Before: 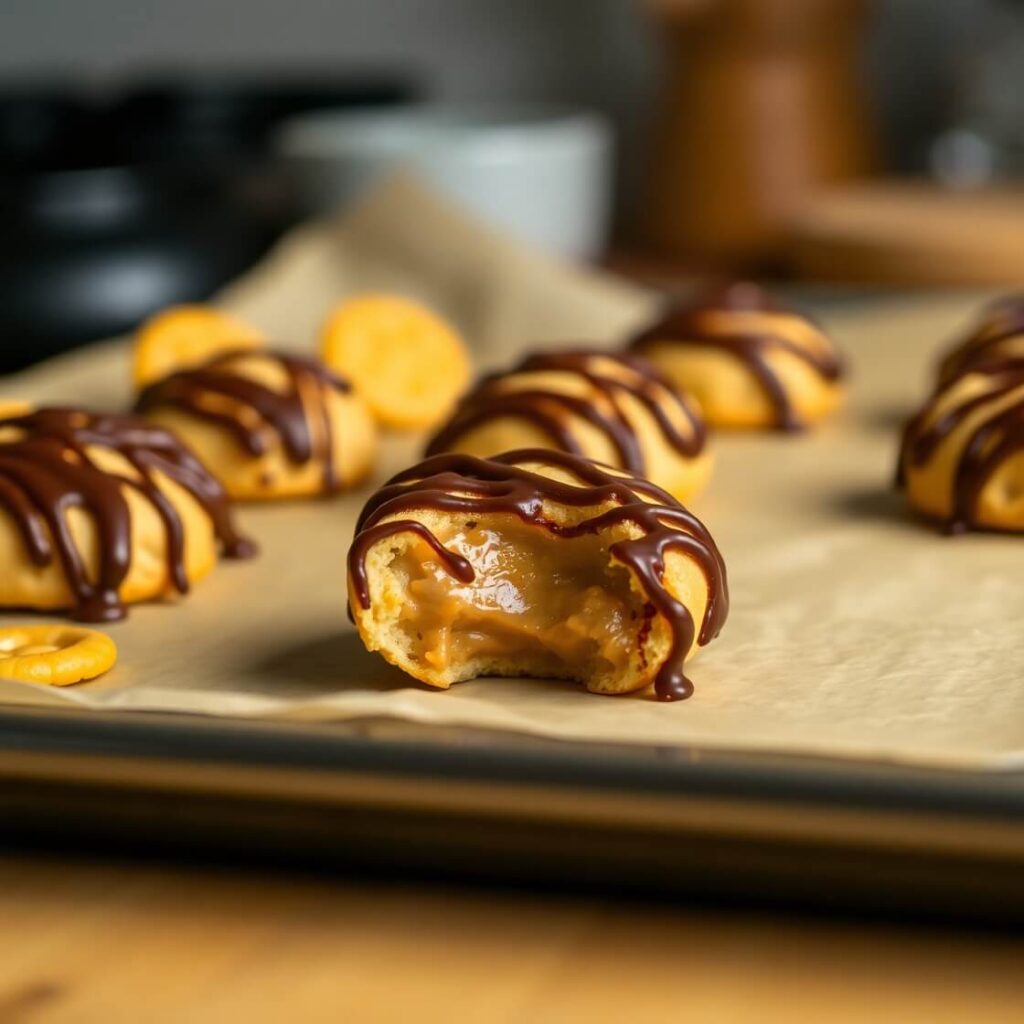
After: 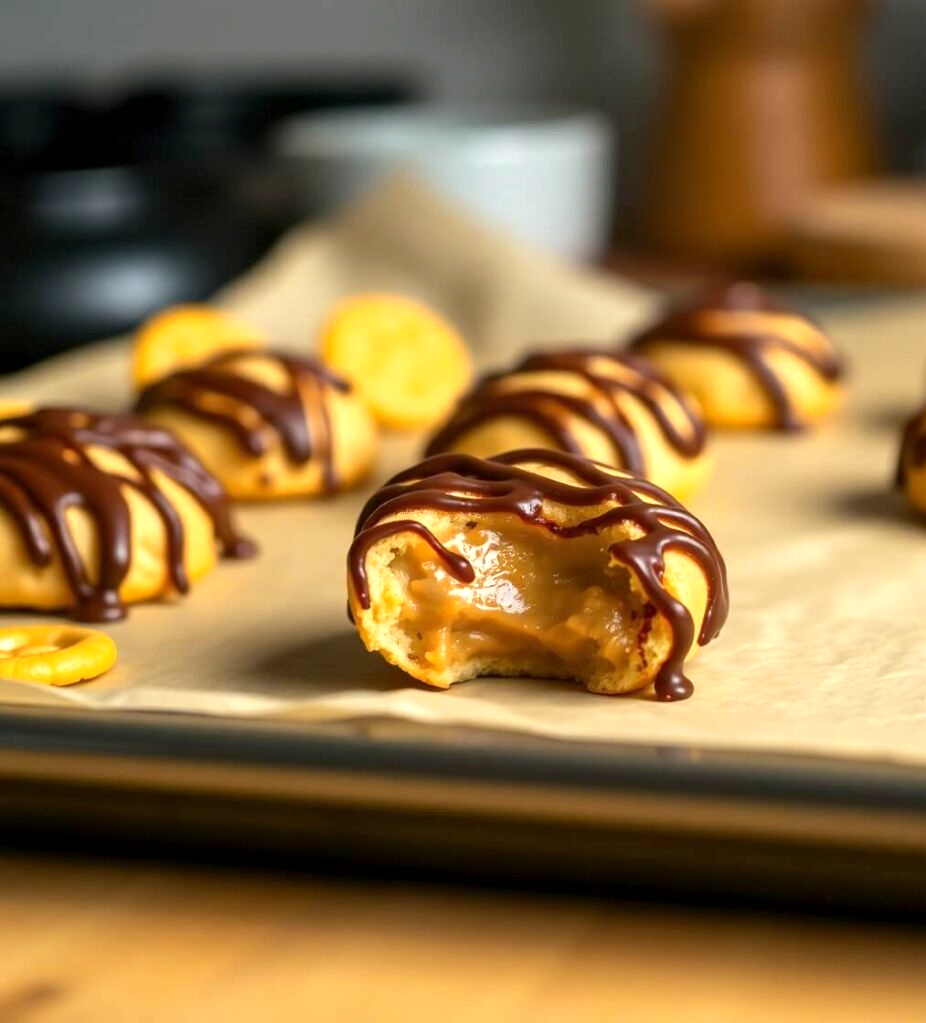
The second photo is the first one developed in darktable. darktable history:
crop: right 9.497%, bottom 0.019%
exposure: black level correction 0.001, exposure 0.499 EV, compensate highlight preservation false
